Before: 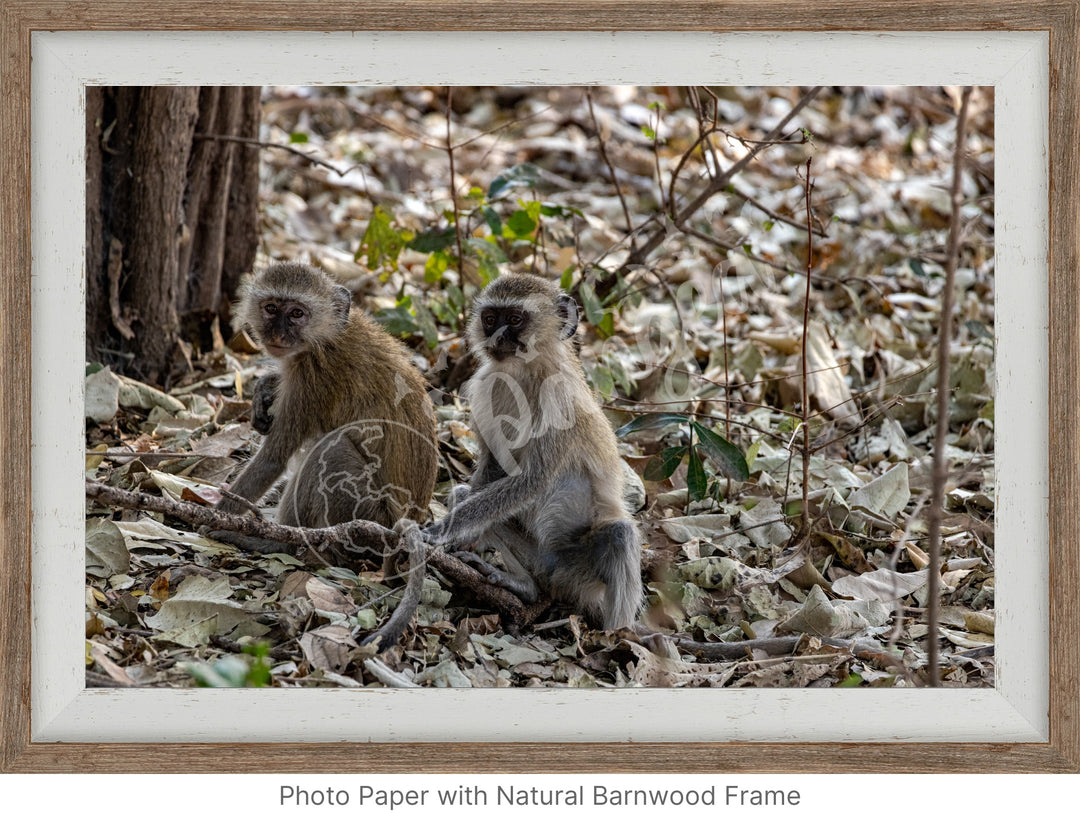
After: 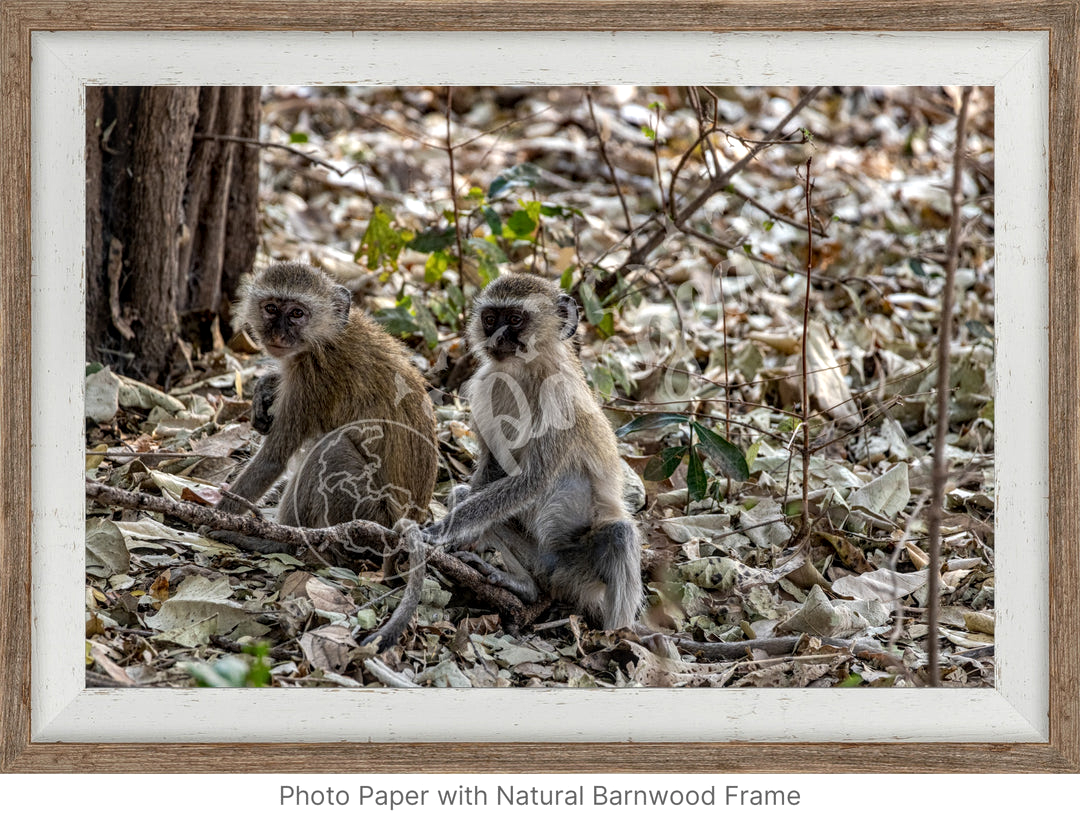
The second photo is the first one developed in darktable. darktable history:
exposure: exposure 0.128 EV, compensate highlight preservation false
local contrast: on, module defaults
